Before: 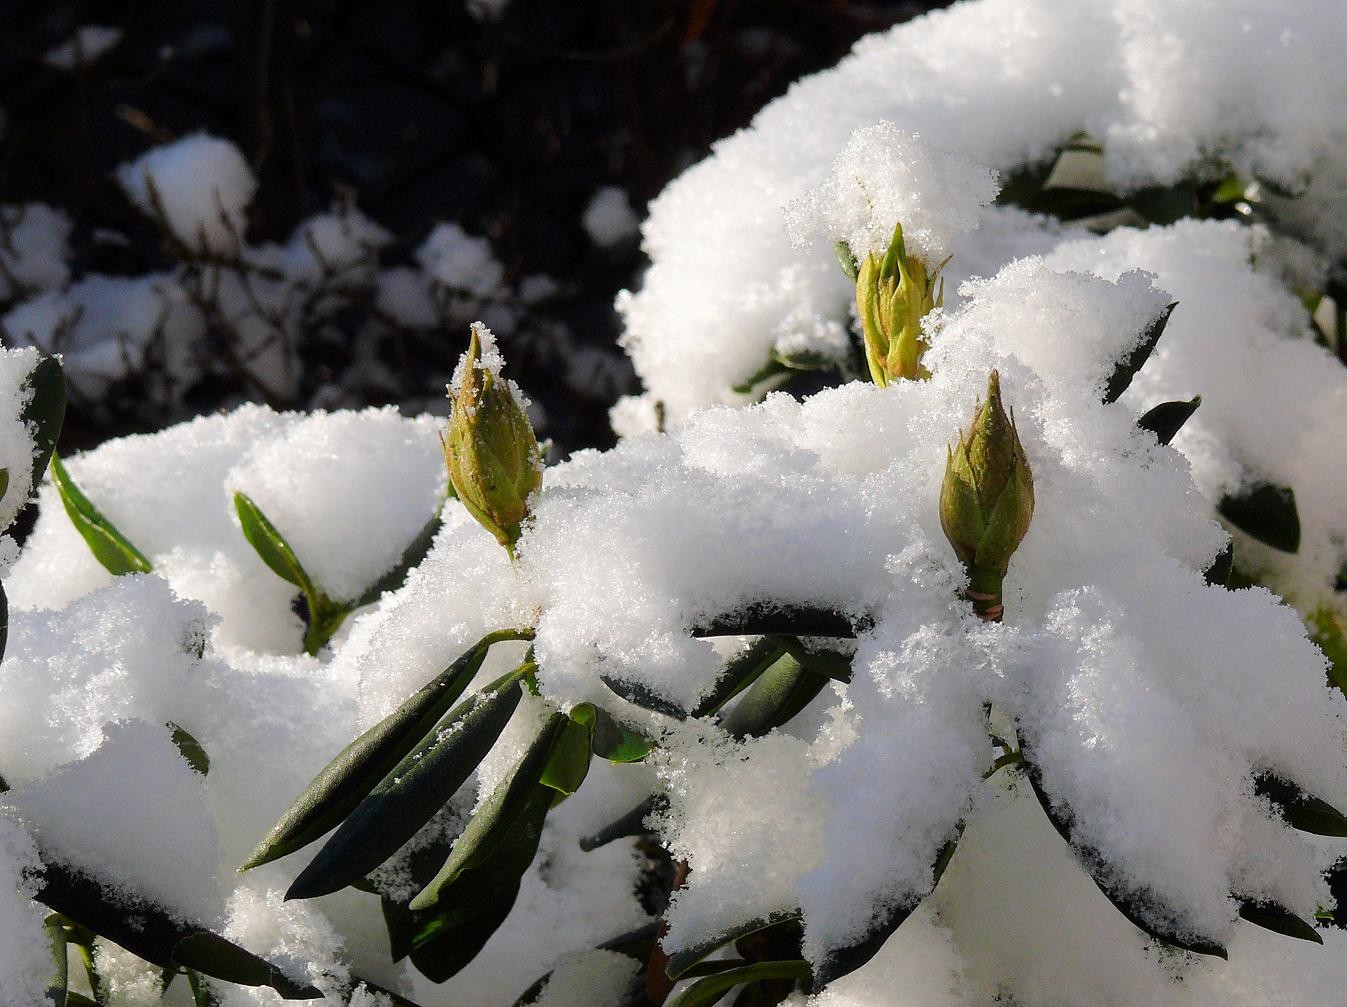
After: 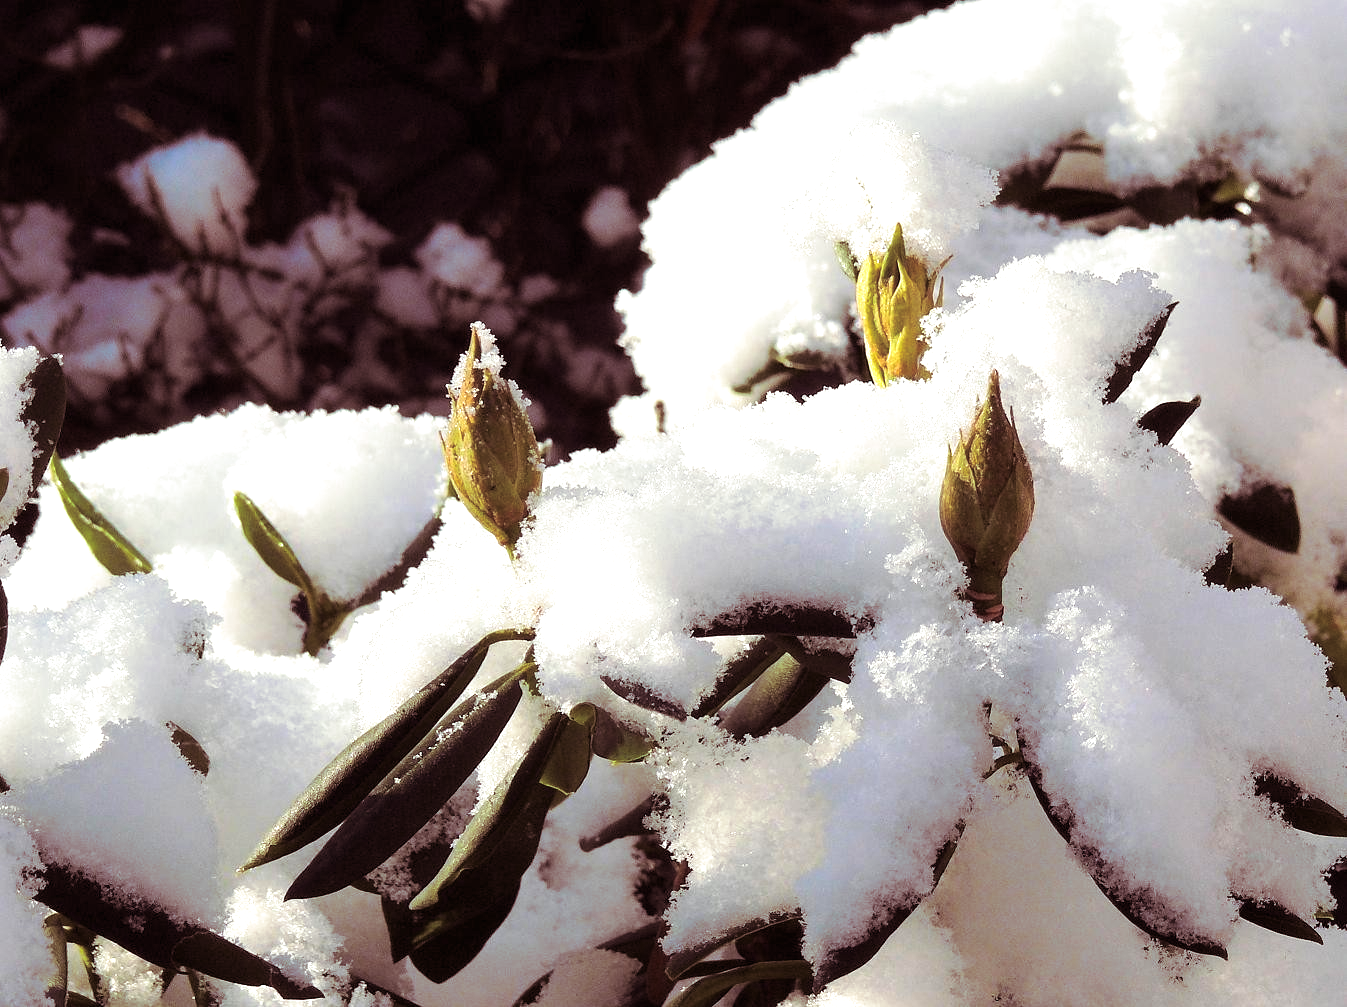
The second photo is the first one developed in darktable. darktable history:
split-toning: on, module defaults
exposure: black level correction 0, exposure 0.7 EV, compensate exposure bias true, compensate highlight preservation false
